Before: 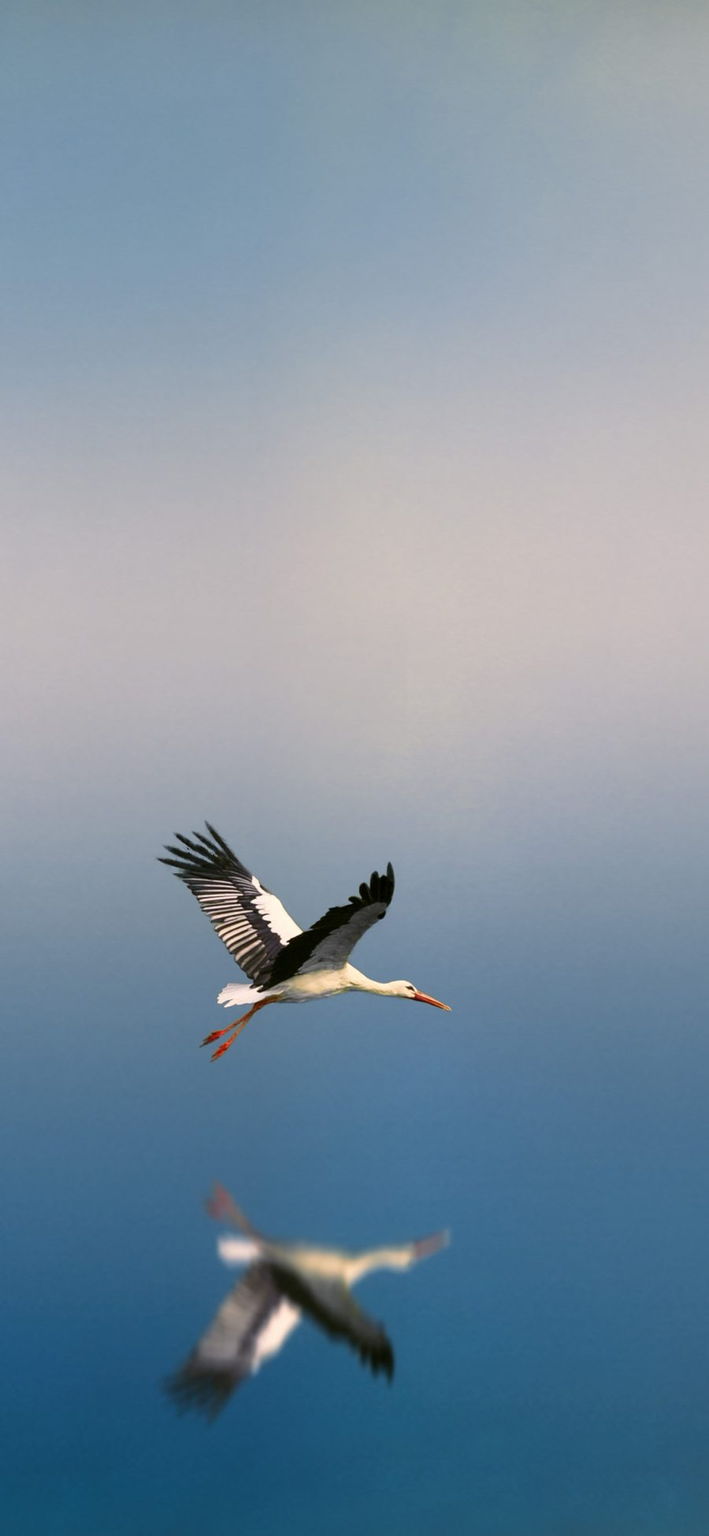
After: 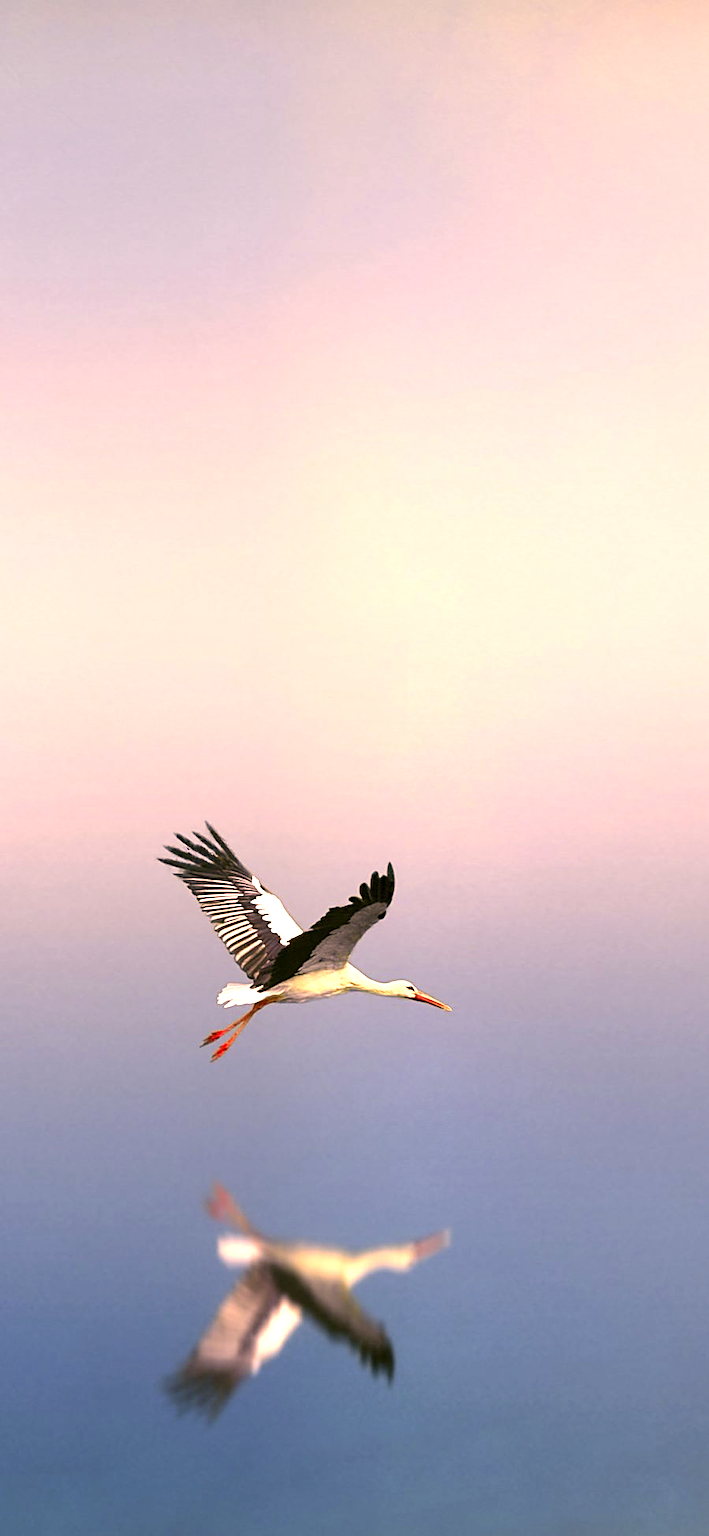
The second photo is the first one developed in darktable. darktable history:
exposure: exposure 1.061 EV, compensate highlight preservation false
sharpen: on, module defaults
color correction: highlights a* 21.16, highlights b* 19.61
